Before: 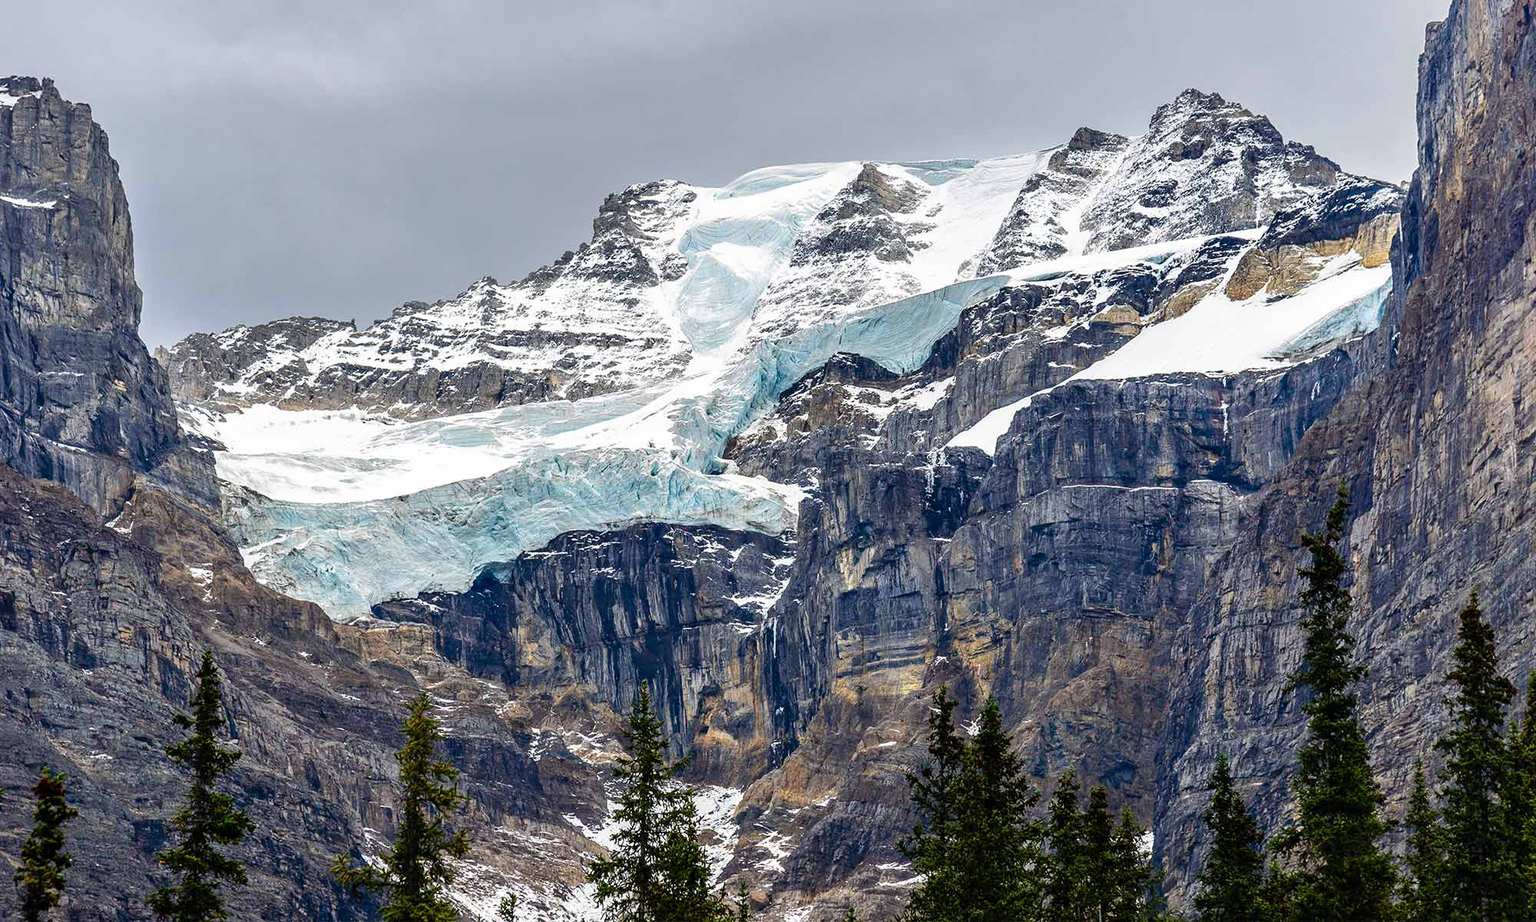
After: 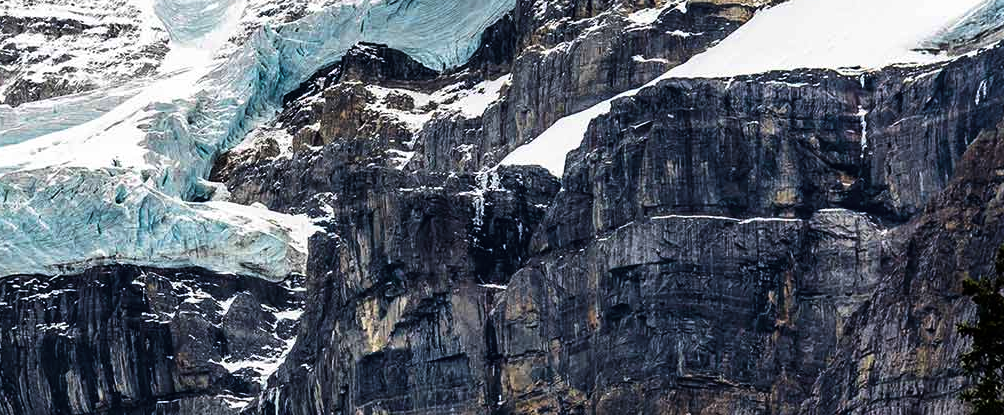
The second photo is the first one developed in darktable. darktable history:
velvia: on, module defaults
tone curve: curves: ch0 [(0, 0) (0.153, 0.06) (1, 1)], color space Lab, linked channels, preserve colors none
crop: left 36.607%, top 34.735%, right 13.146%, bottom 30.611%
